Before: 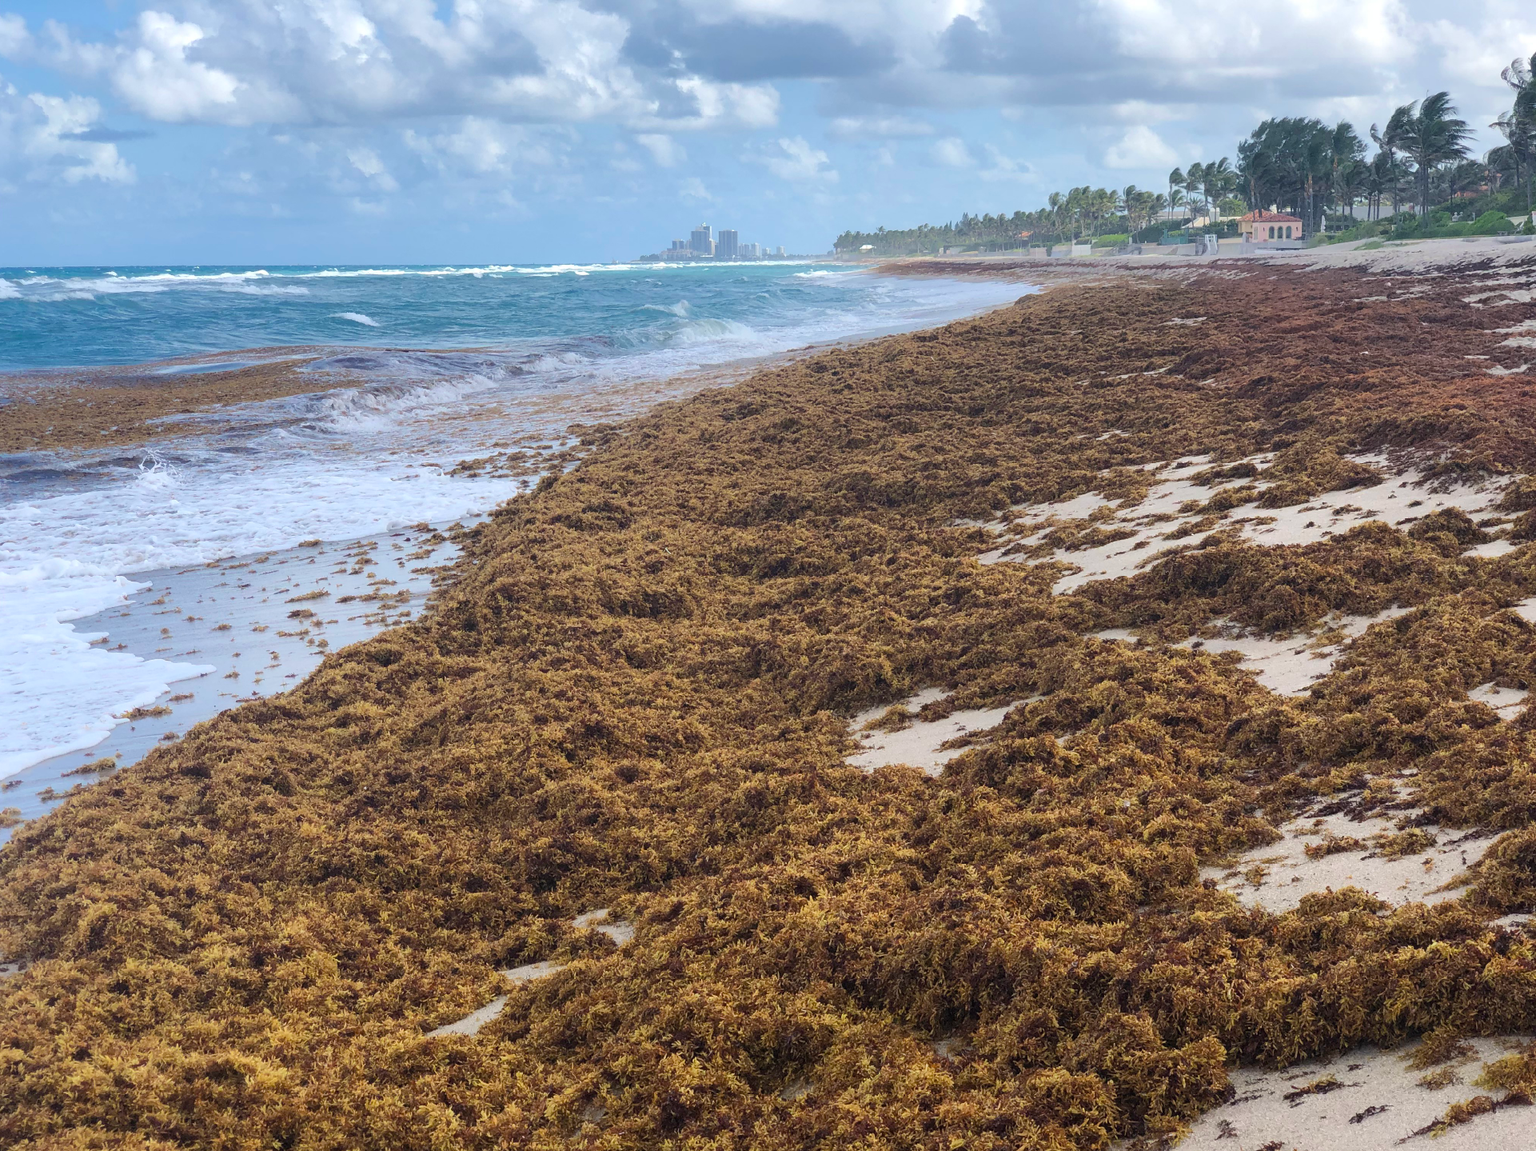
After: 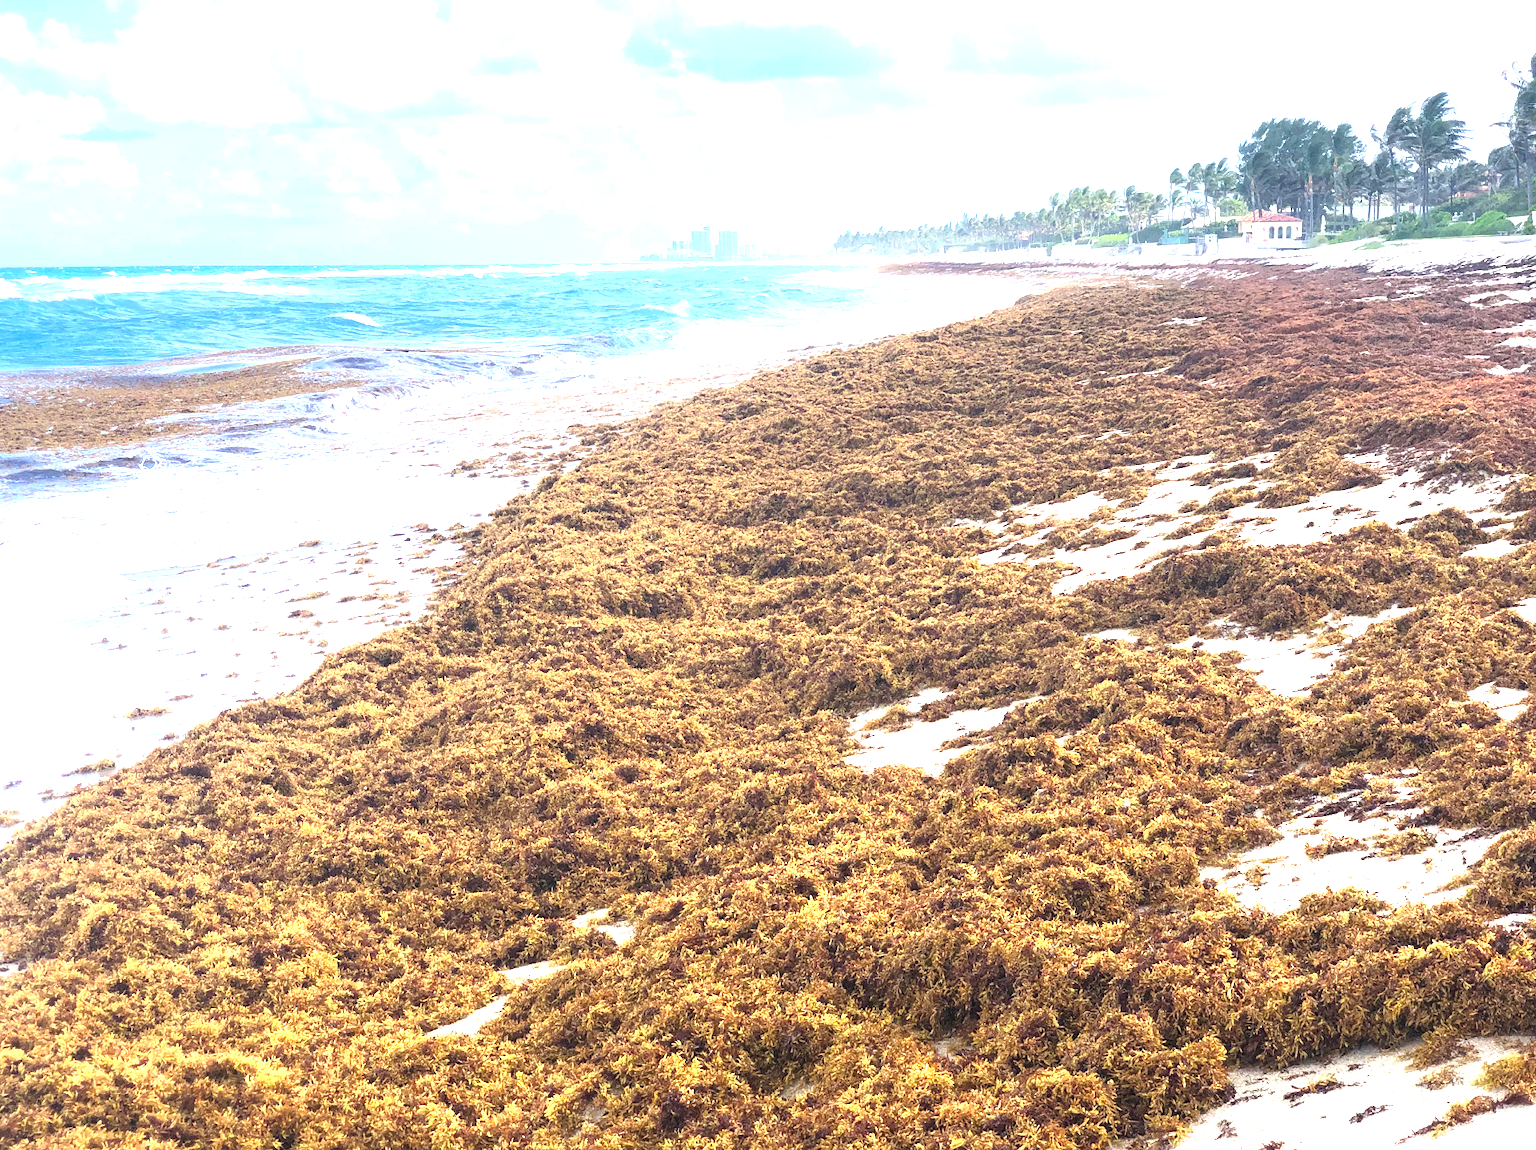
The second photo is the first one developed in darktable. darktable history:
exposure: black level correction 0, exposure 1.685 EV, compensate highlight preservation false
